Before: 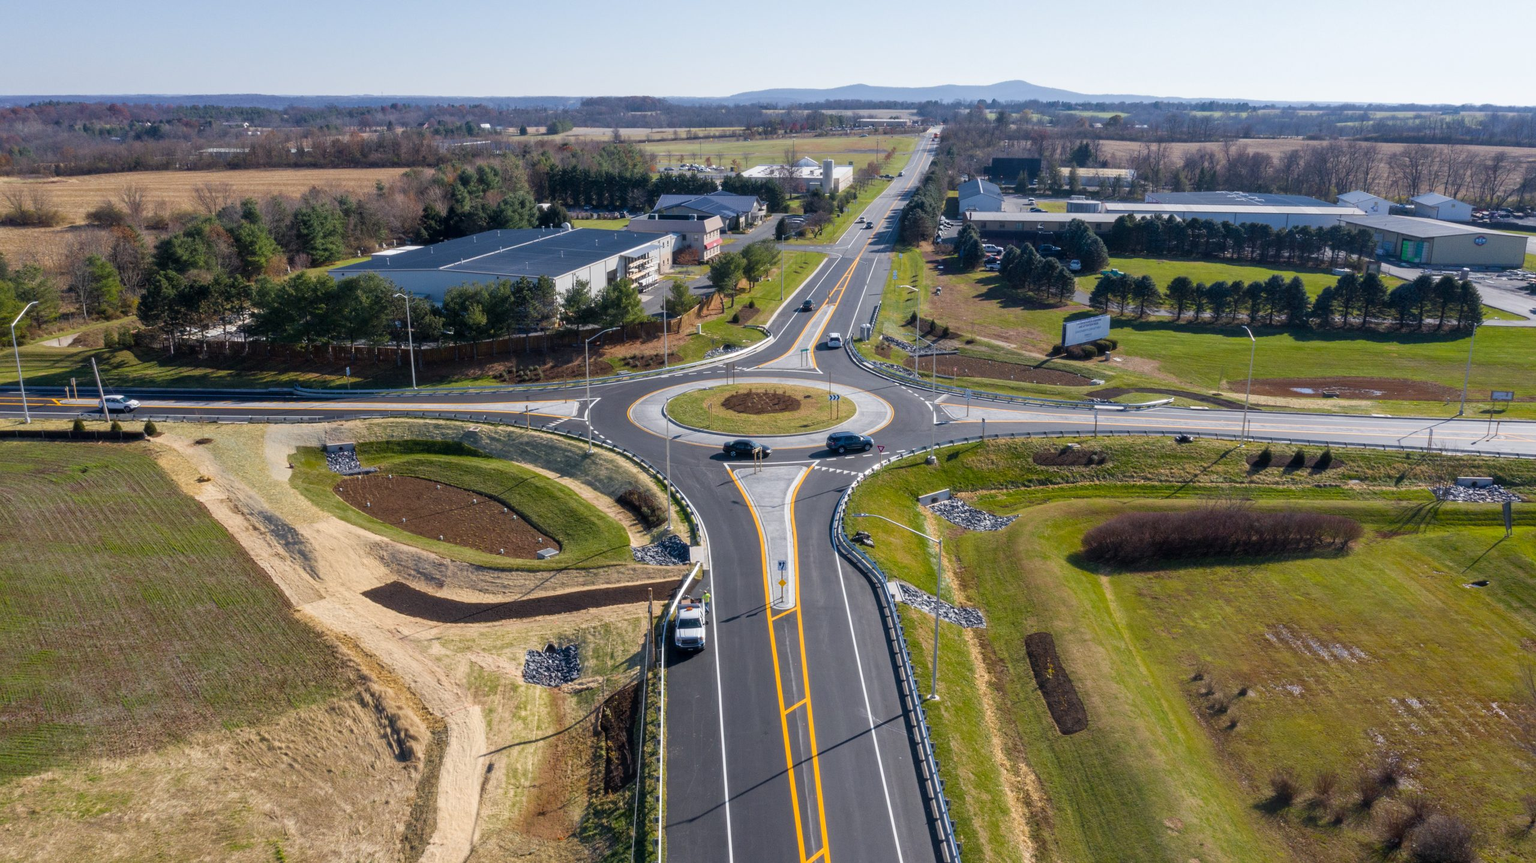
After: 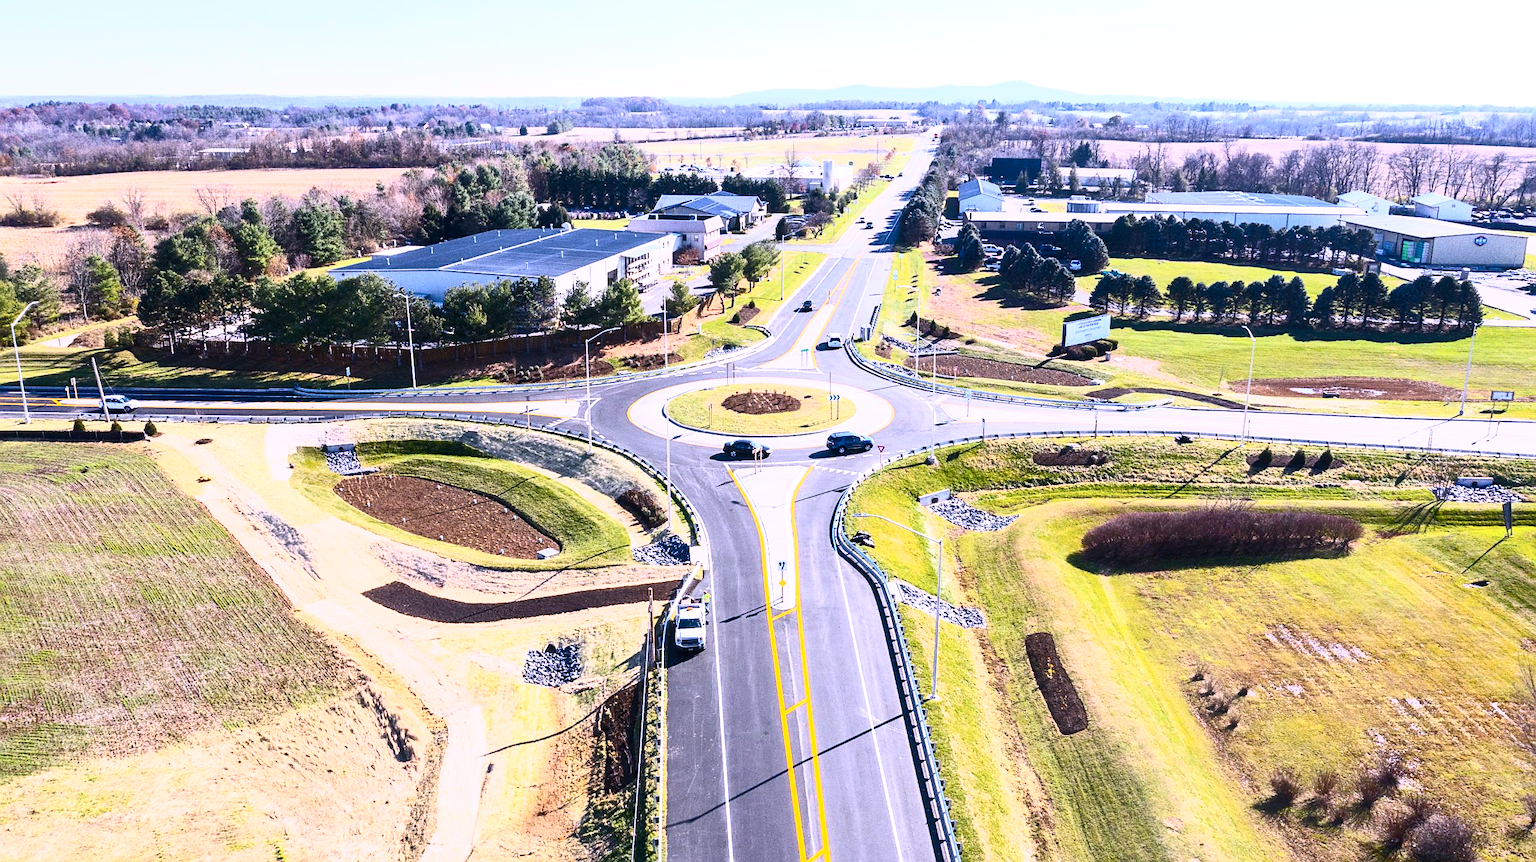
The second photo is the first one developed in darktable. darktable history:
contrast brightness saturation: contrast 0.62, brightness 0.34, saturation 0.14
white balance: red 1.042, blue 1.17
exposure: black level correction 0, exposure 0.7 EV, compensate exposure bias true, compensate highlight preservation false
sharpen: on, module defaults
